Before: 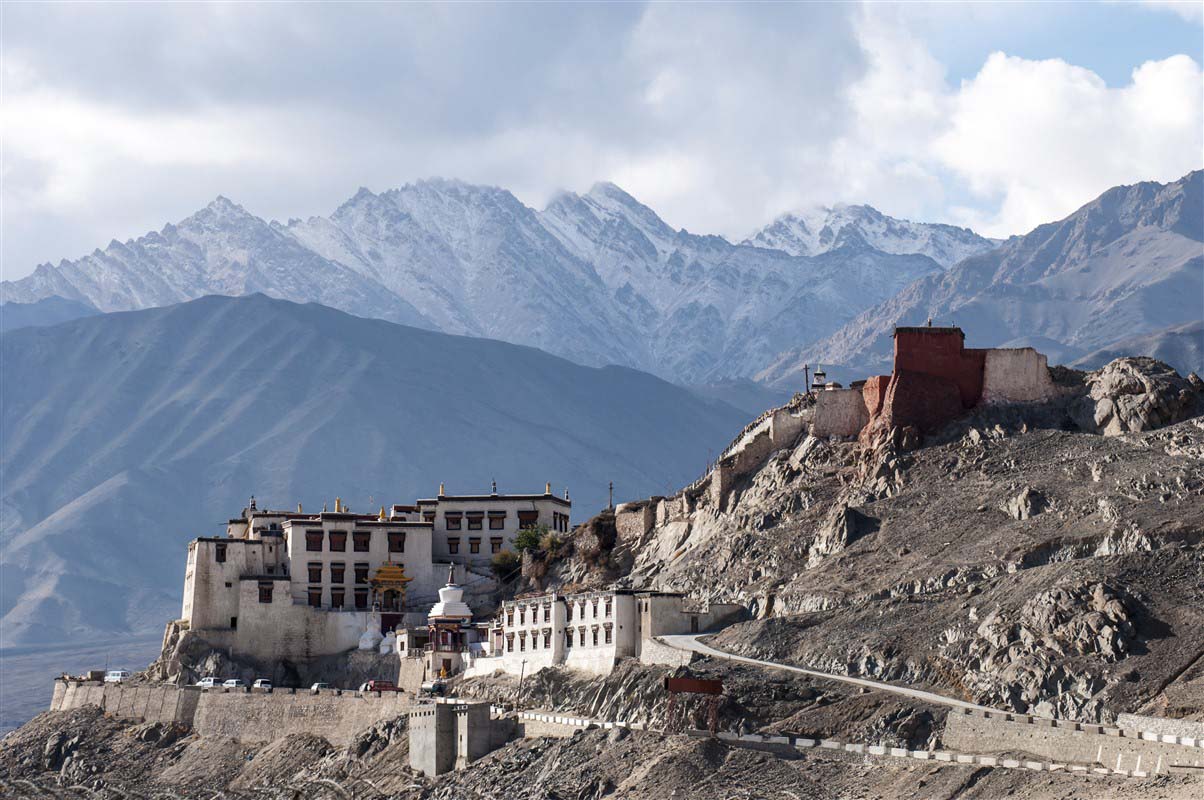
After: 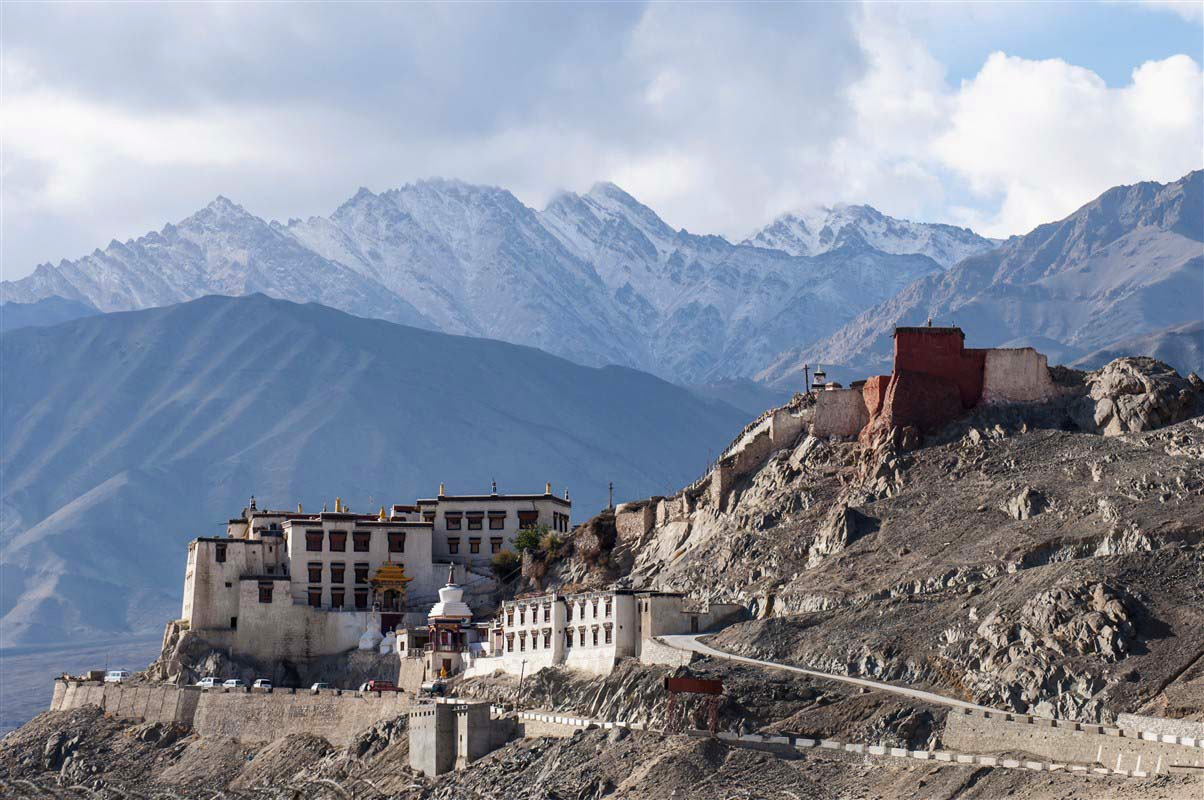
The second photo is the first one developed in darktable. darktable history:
contrast brightness saturation: saturation 0.182
exposure: exposure -0.072 EV, compensate highlight preservation false
